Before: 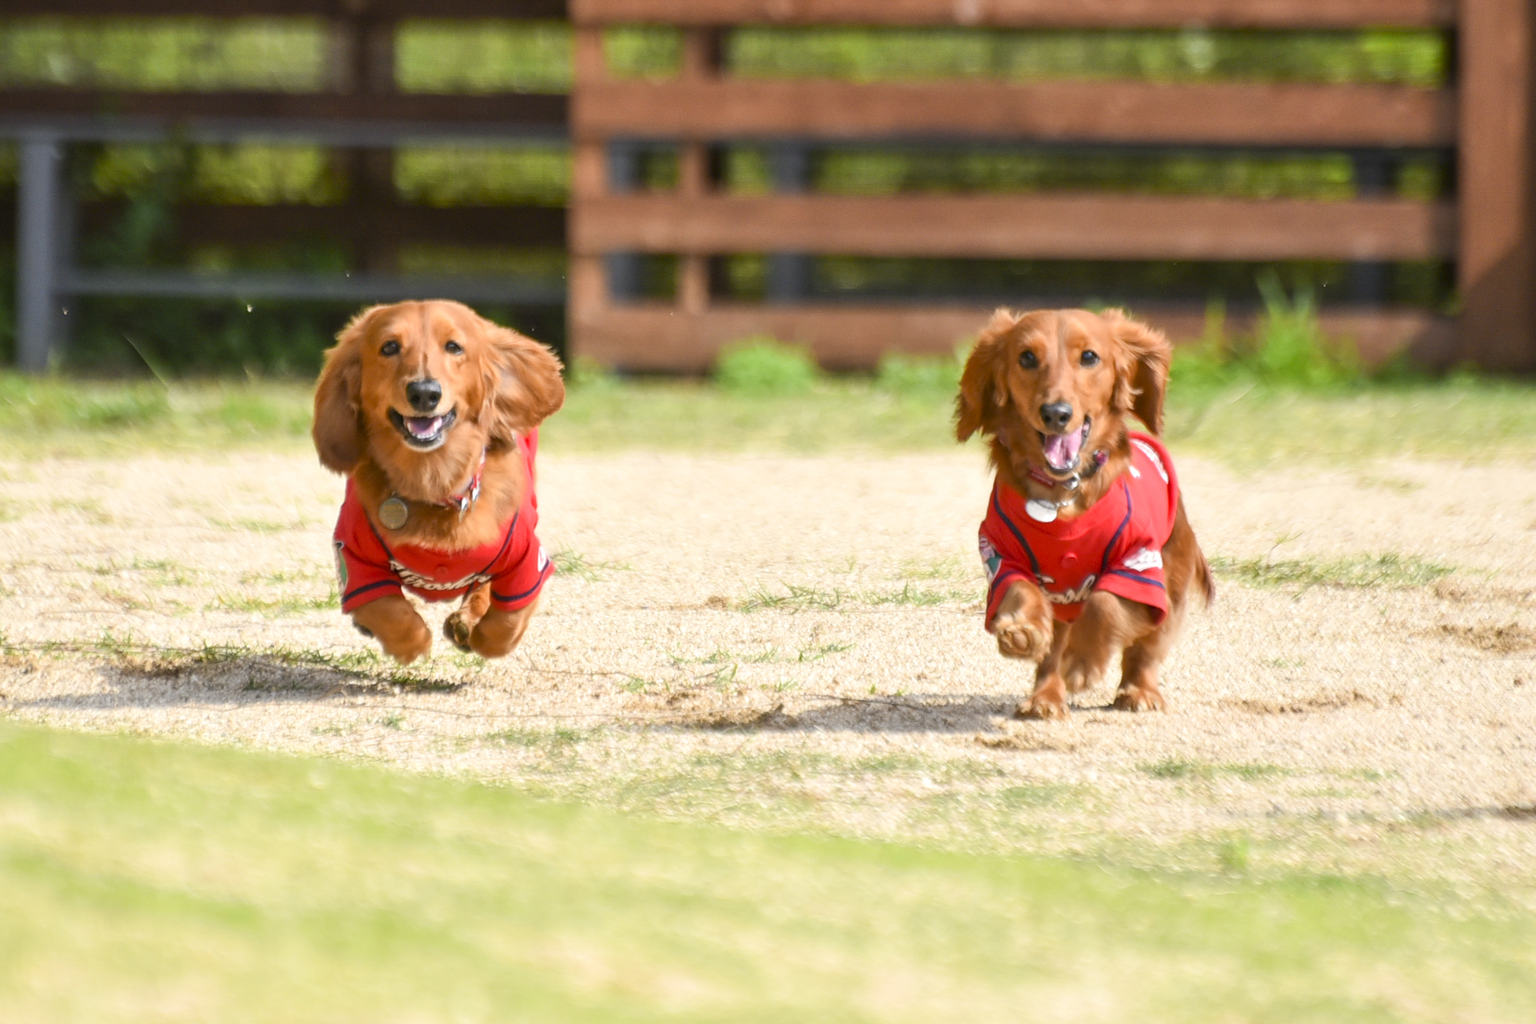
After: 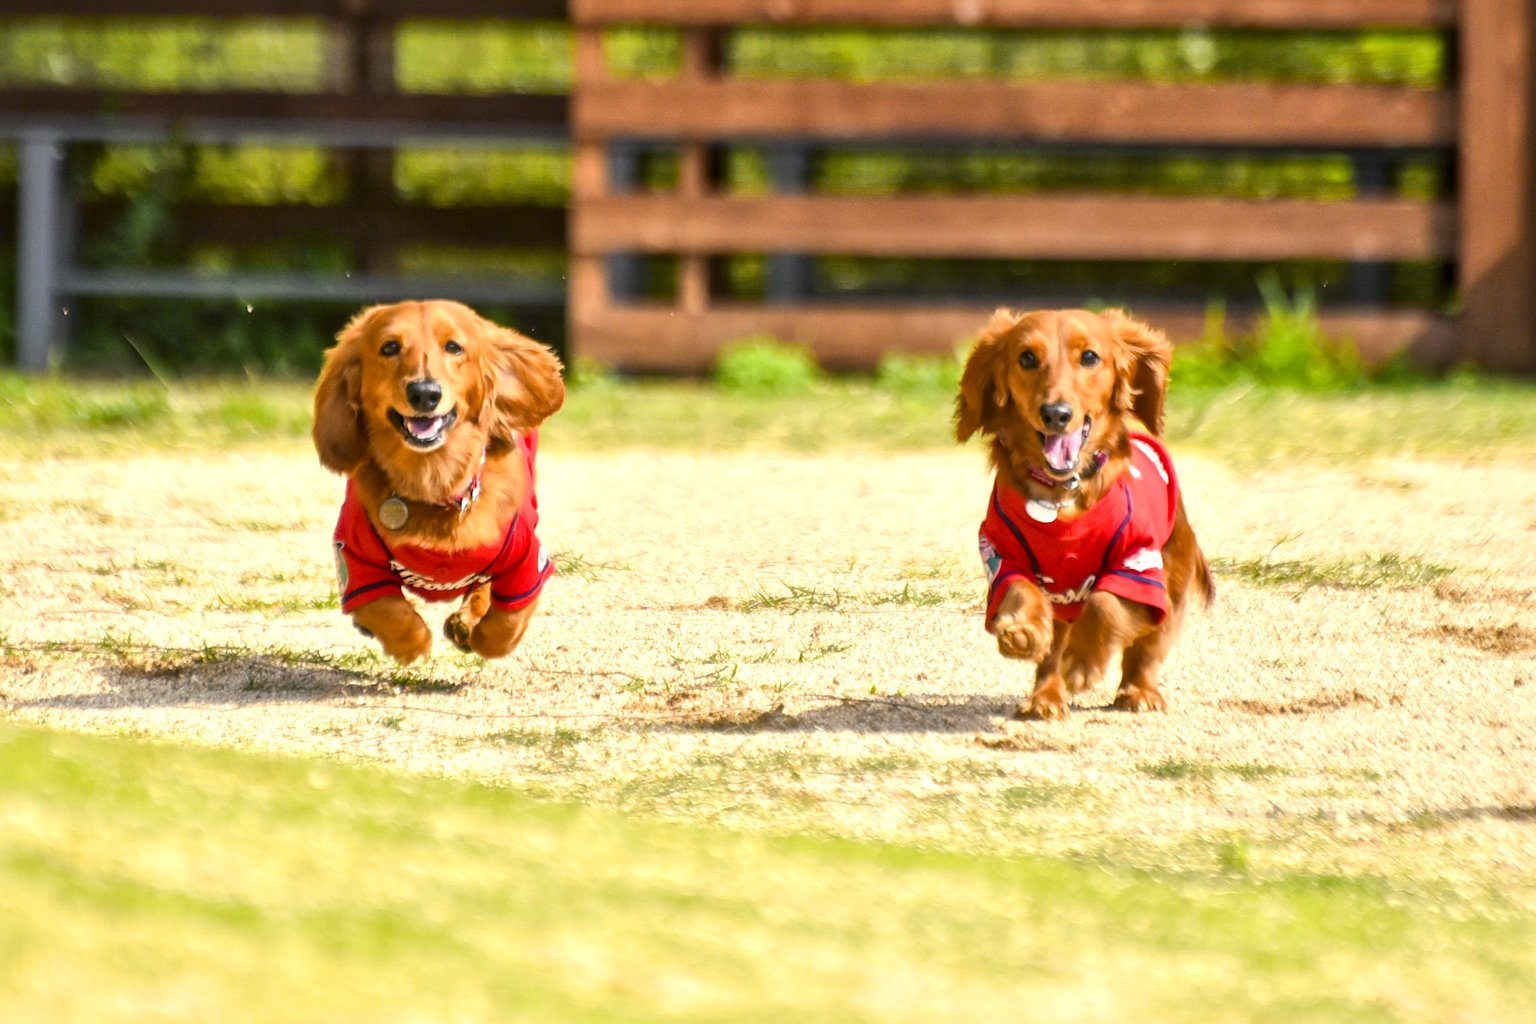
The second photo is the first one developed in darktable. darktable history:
local contrast: mode bilateral grid, contrast 20, coarseness 50, detail 162%, midtone range 0.2
exposure: exposure 0.174 EV, compensate exposure bias true, compensate highlight preservation false
color balance rgb: highlights gain › chroma 3.065%, highlights gain › hue 75.84°, perceptual saturation grading › global saturation 13.502%, global vibrance 20%
